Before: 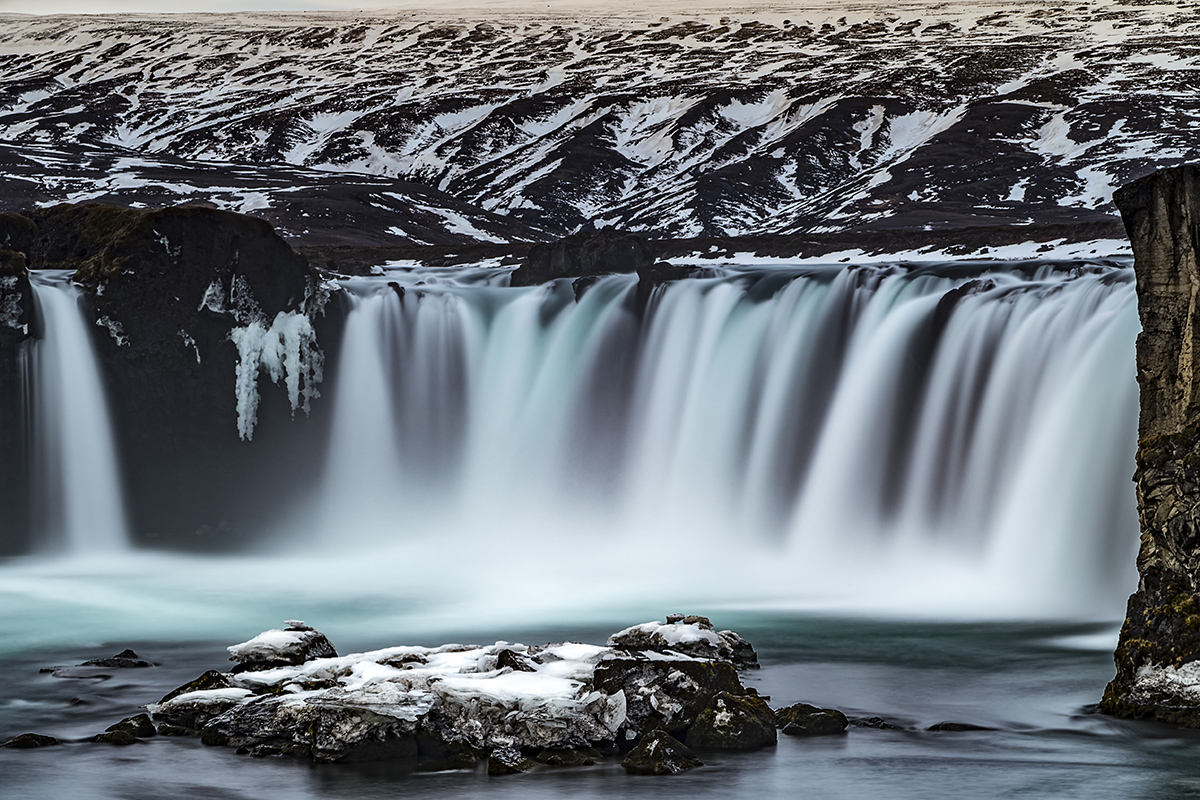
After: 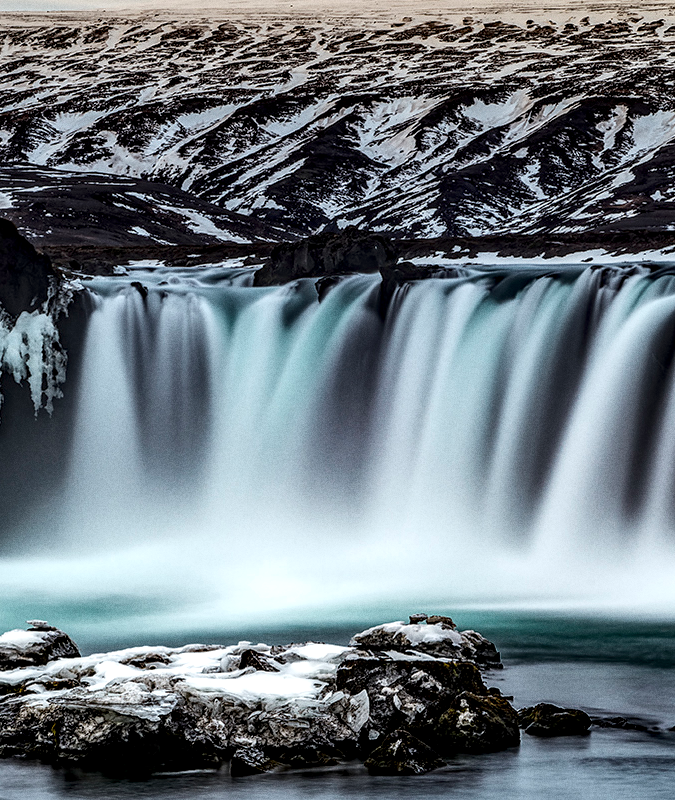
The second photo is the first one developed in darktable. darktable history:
crop: left 21.496%, right 22.254%
grain: coarseness 0.09 ISO
local contrast: detail 160%
